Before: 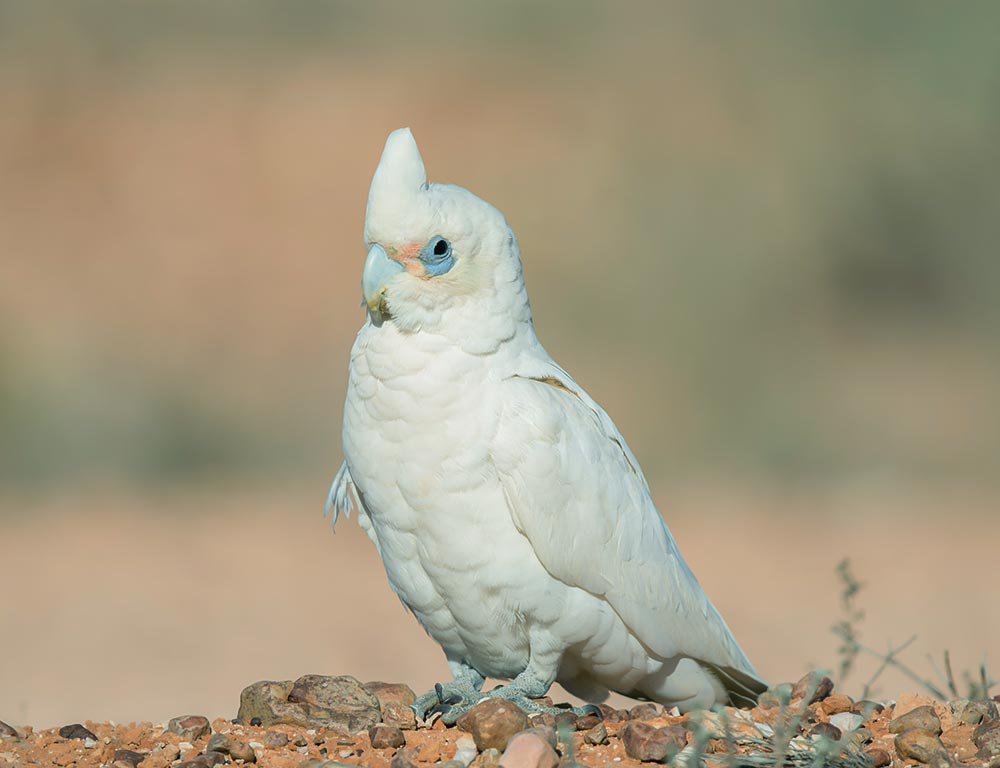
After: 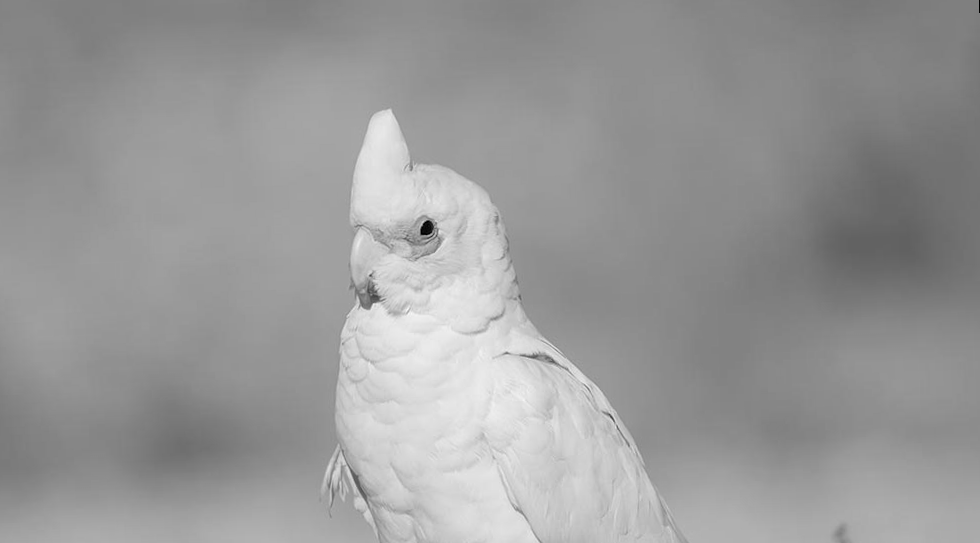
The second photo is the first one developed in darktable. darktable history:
rotate and perspective: rotation -2°, crop left 0.022, crop right 0.978, crop top 0.049, crop bottom 0.951
monochrome: on, module defaults
crop: bottom 24.967%
